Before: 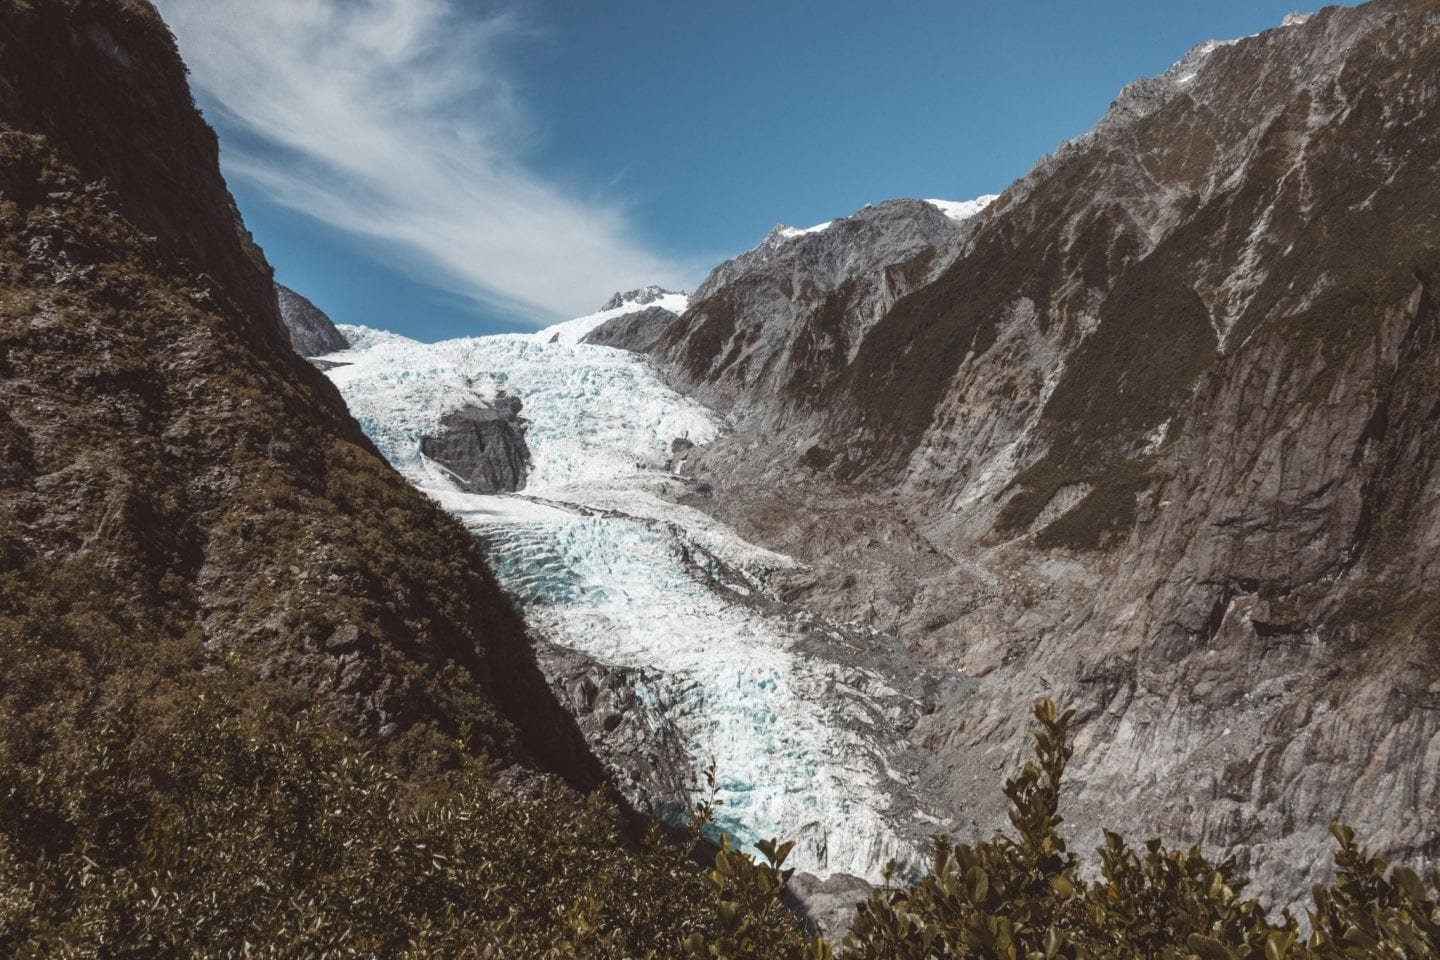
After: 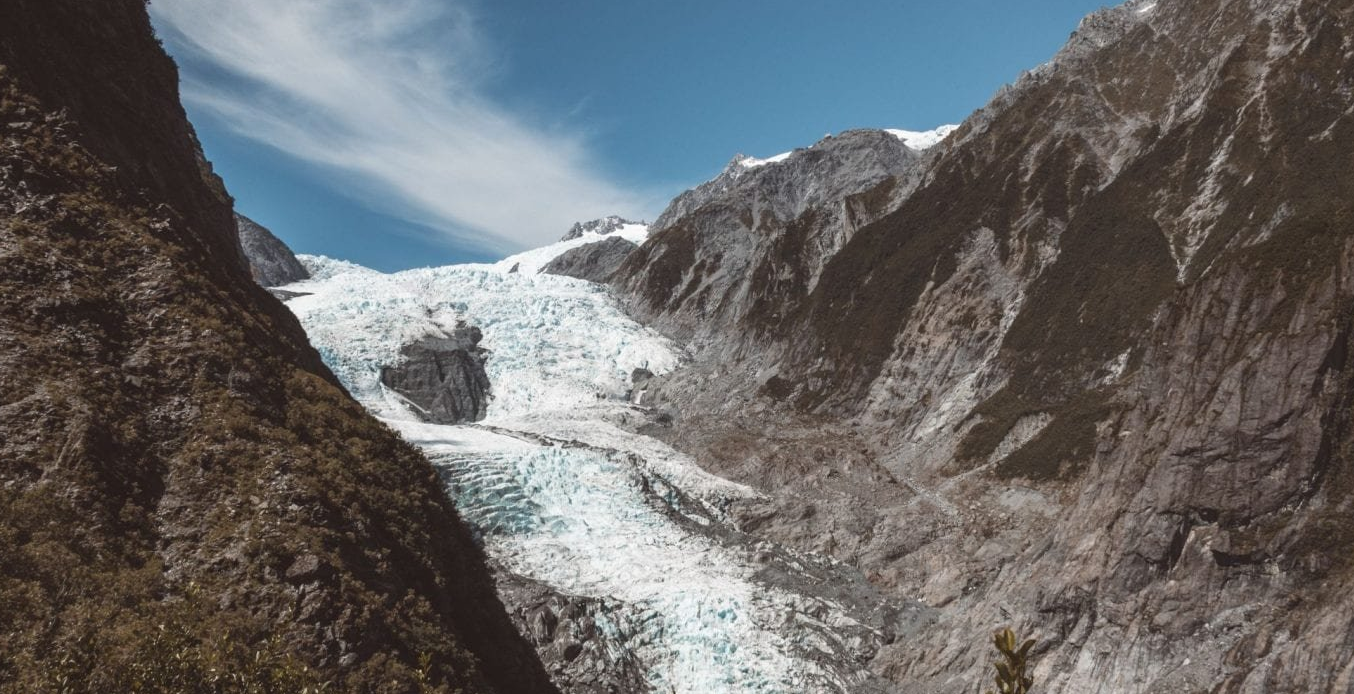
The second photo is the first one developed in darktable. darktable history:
crop: left 2.788%, top 7.313%, right 3.16%, bottom 20.349%
tone equalizer: on, module defaults
